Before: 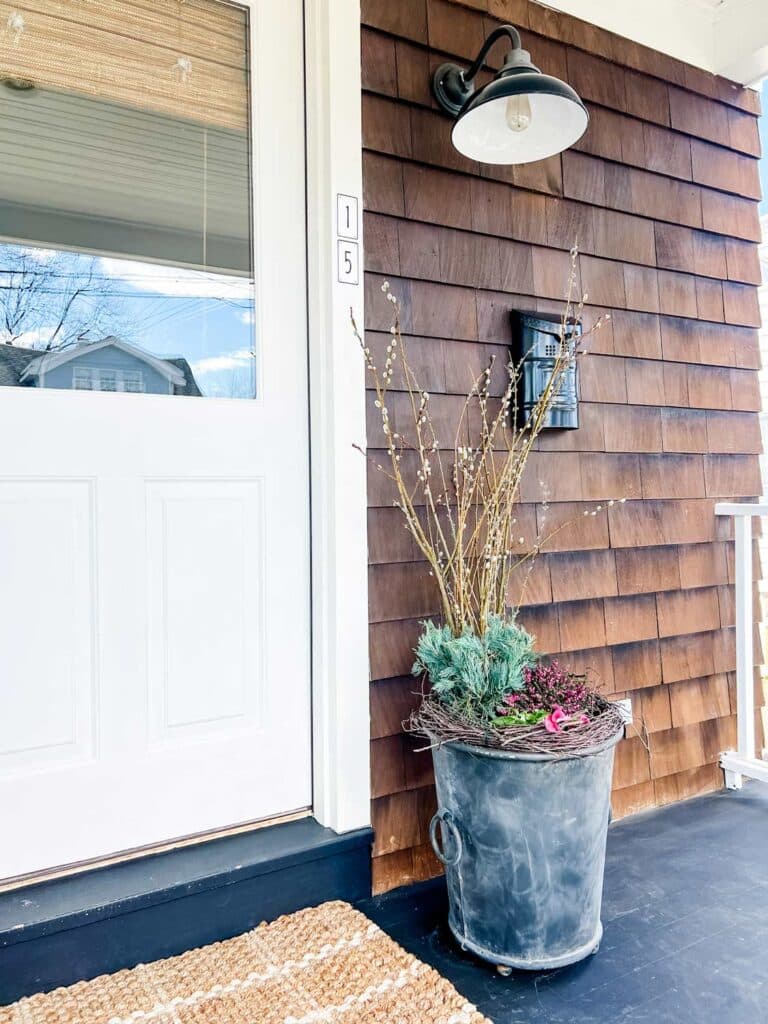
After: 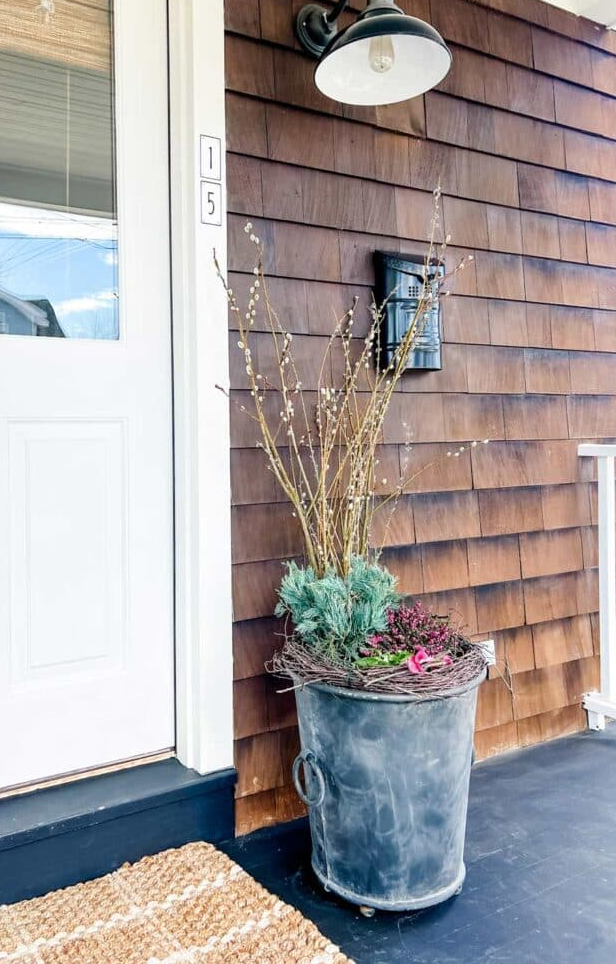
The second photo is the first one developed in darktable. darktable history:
tone equalizer: -8 EV -1.84 EV, -7 EV -1.16 EV, -6 EV -1.62 EV, smoothing diameter 25%, edges refinement/feathering 10, preserve details guided filter
crop and rotate: left 17.959%, top 5.771%, right 1.742%
